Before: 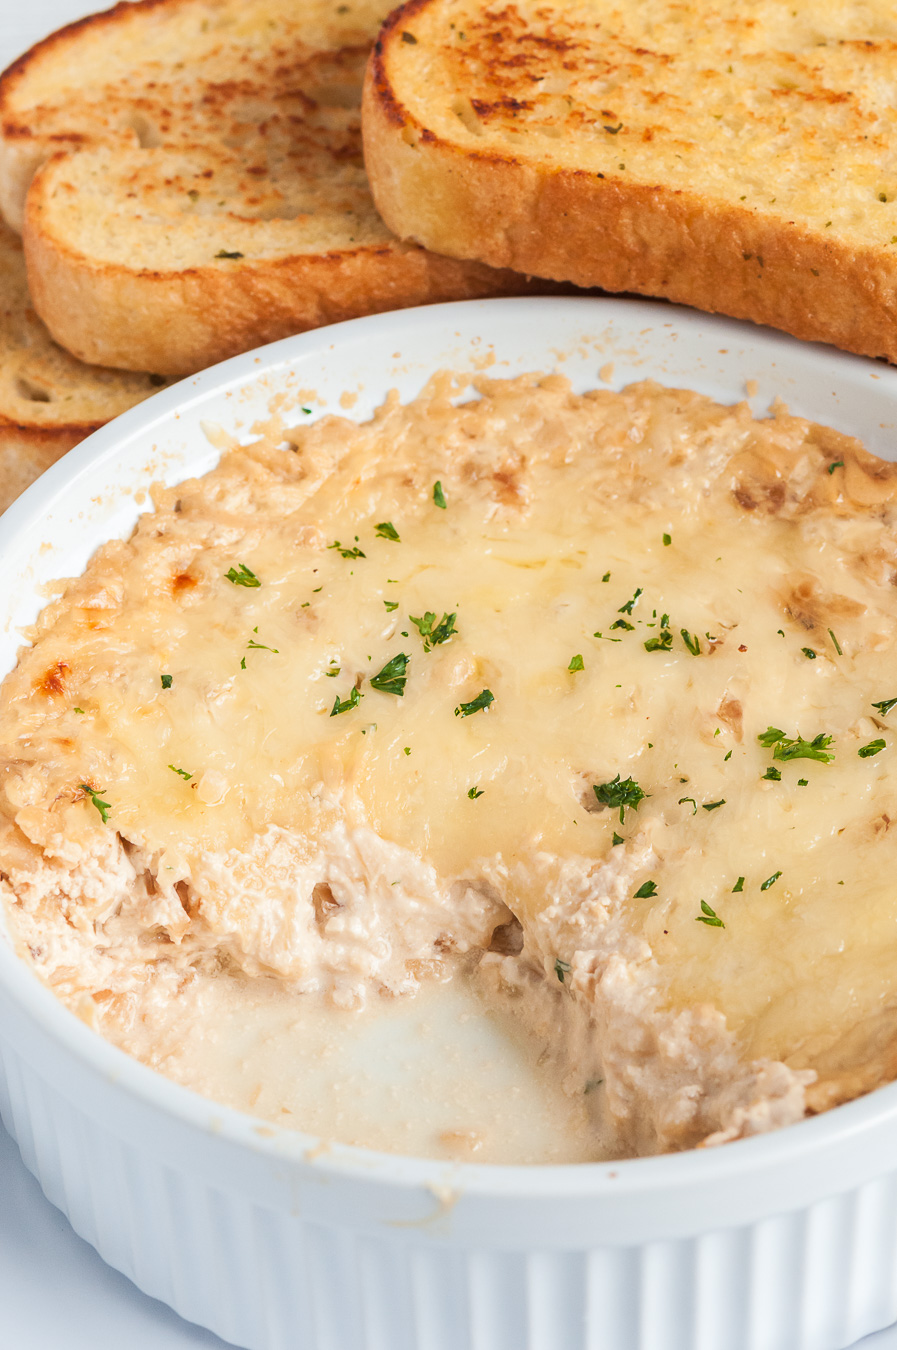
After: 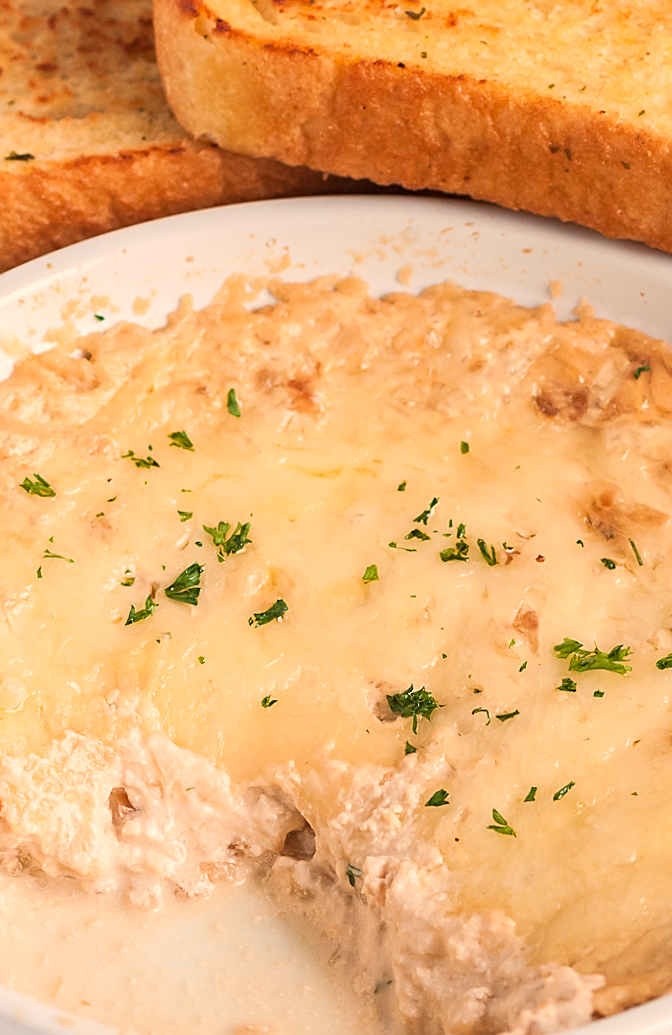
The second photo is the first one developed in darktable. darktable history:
white balance: red 1.045, blue 0.932
sharpen: on, module defaults
tone equalizer: on, module defaults
crop and rotate: left 20.74%, top 7.912%, right 0.375%, bottom 13.378%
color correction: highlights a* 7.34, highlights b* 4.37
rotate and perspective: rotation 0.074°, lens shift (vertical) 0.096, lens shift (horizontal) -0.041, crop left 0.043, crop right 0.952, crop top 0.024, crop bottom 0.979
